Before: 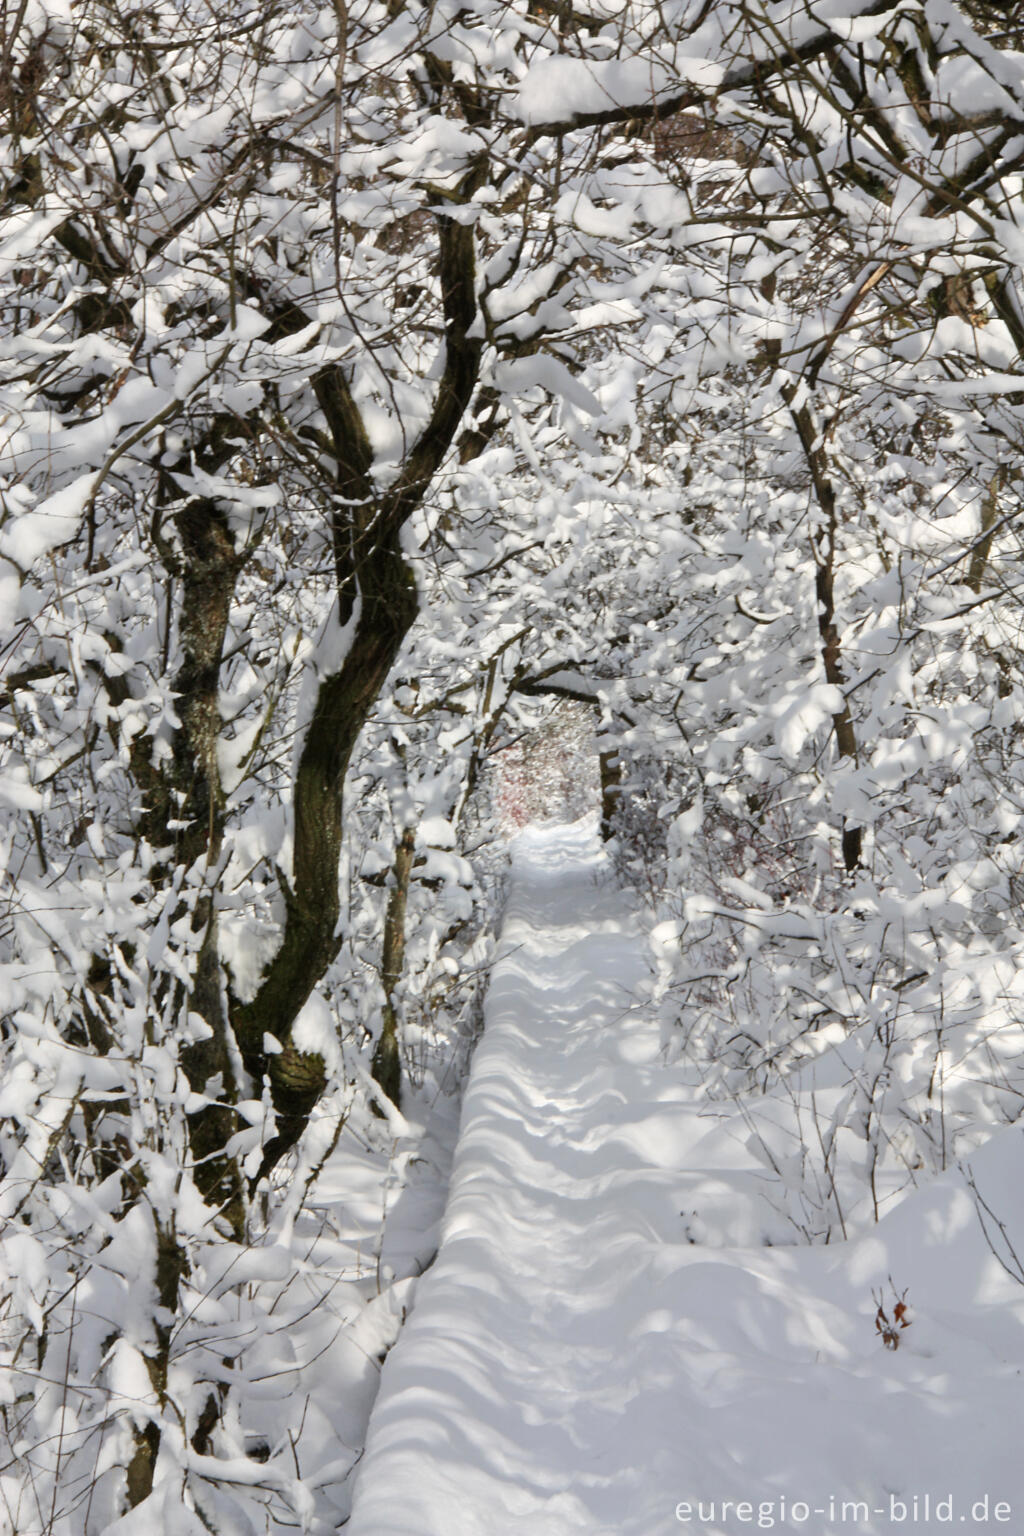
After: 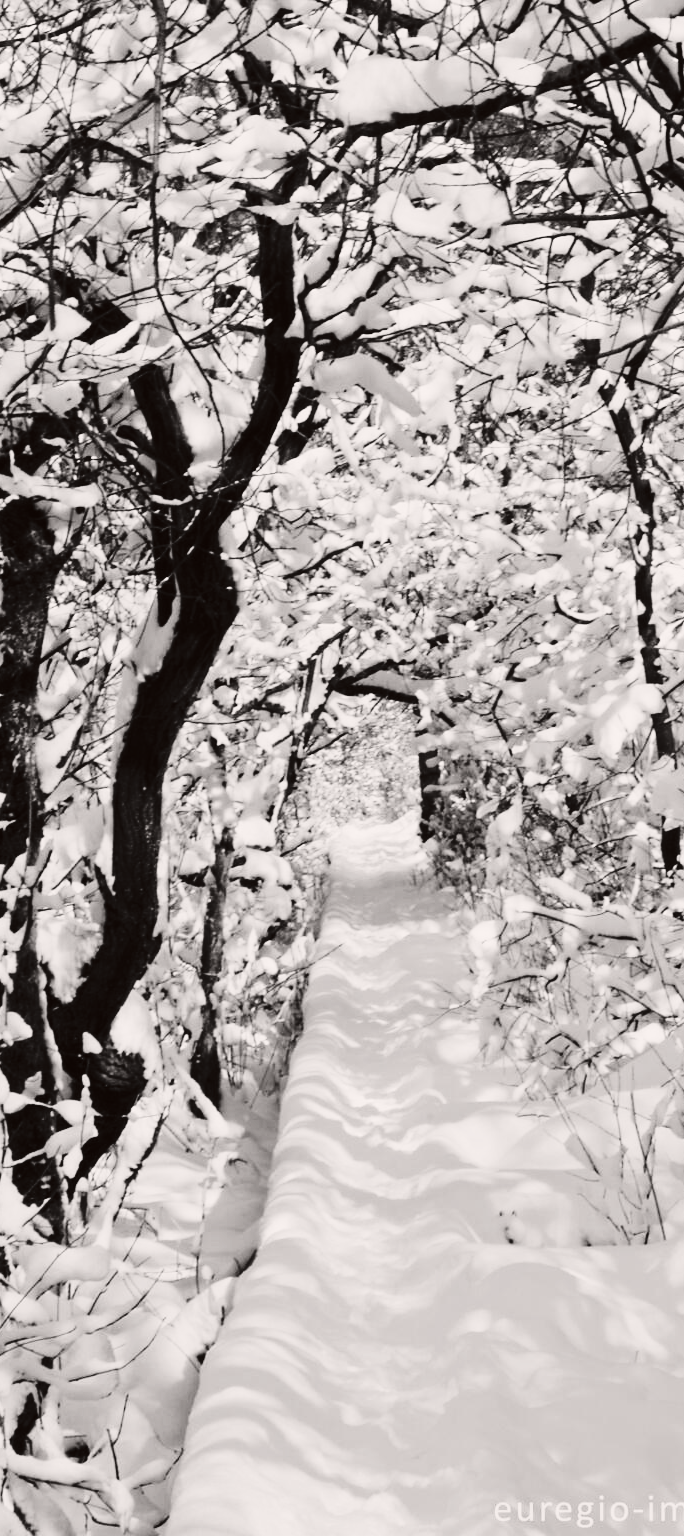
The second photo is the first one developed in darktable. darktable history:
crop and rotate: left 17.732%, right 15.423%
tone curve: curves: ch0 [(0, 0.013) (0.175, 0.11) (0.337, 0.304) (0.498, 0.485) (0.78, 0.742) (0.993, 0.954)]; ch1 [(0, 0) (0.294, 0.184) (0.359, 0.34) (0.362, 0.35) (0.43, 0.41) (0.469, 0.463) (0.495, 0.502) (0.54, 0.563) (0.612, 0.641) (1, 1)]; ch2 [(0, 0) (0.44, 0.437) (0.495, 0.502) (0.524, 0.534) (0.557, 0.56) (0.634, 0.654) (0.728, 0.722) (1, 1)], color space Lab, independent channels, preserve colors none
color calibration: output gray [0.714, 0.278, 0, 0], illuminant same as pipeline (D50), adaptation none (bypass)
contrast brightness saturation: contrast 0.4, brightness 0.1, saturation 0.21
